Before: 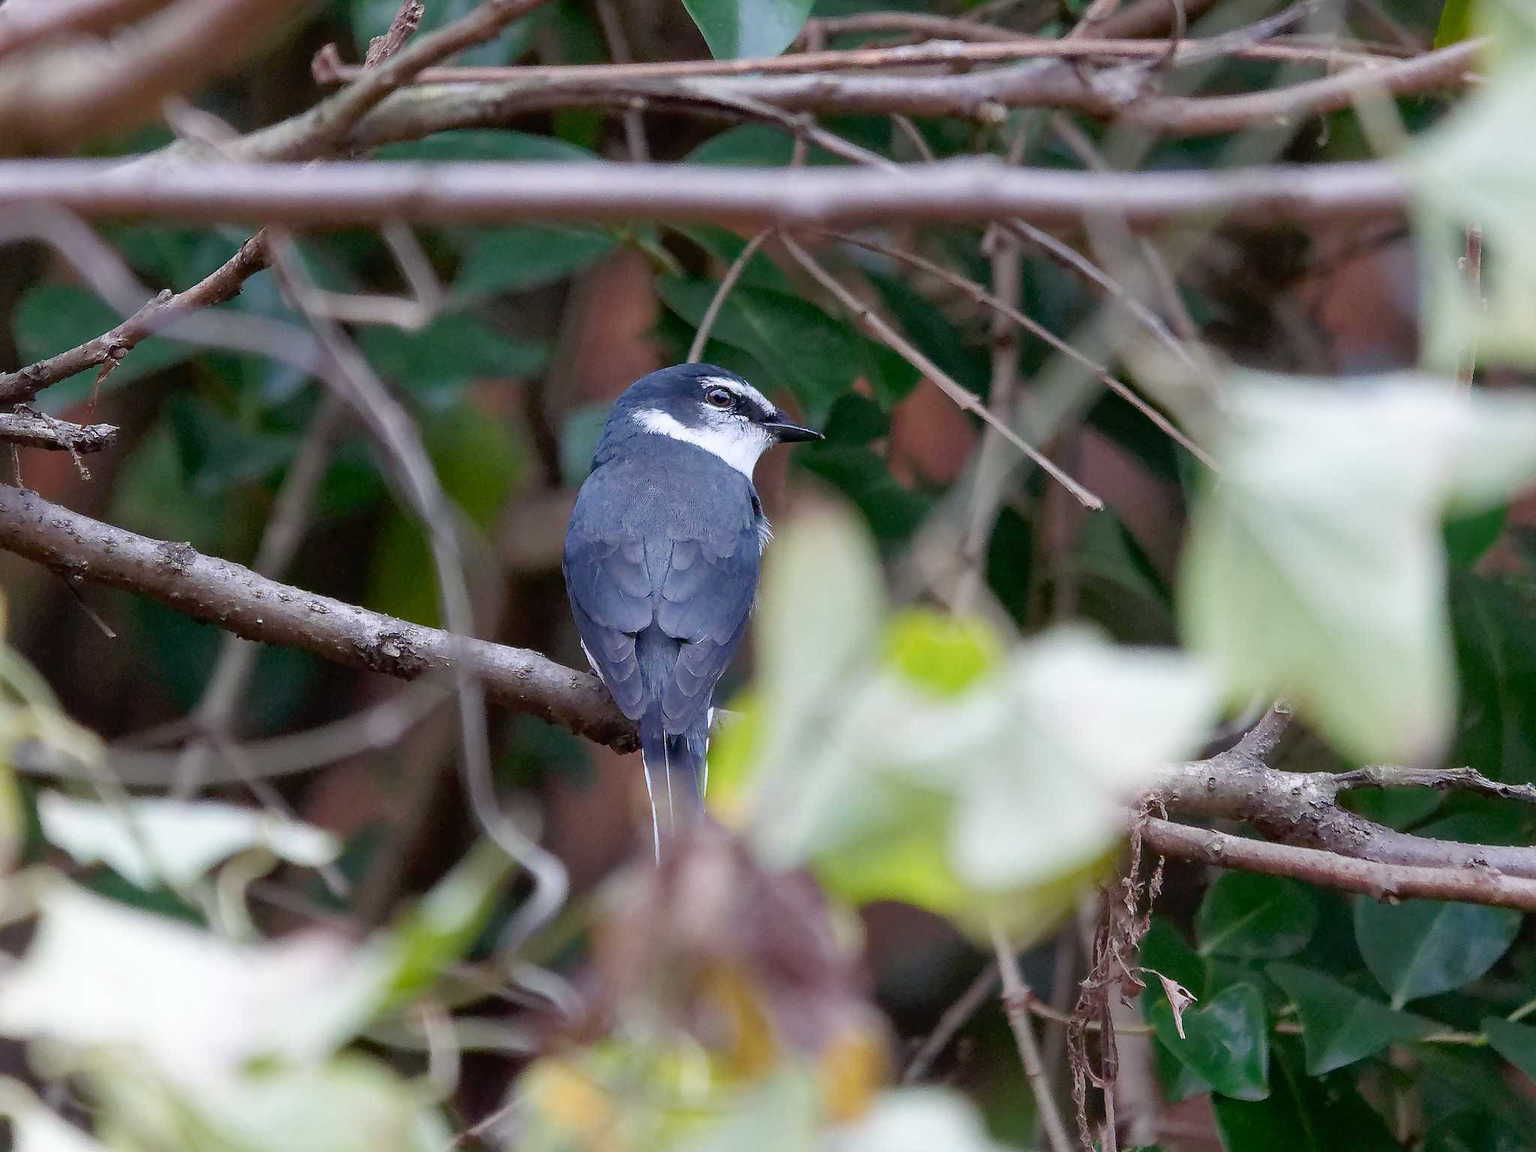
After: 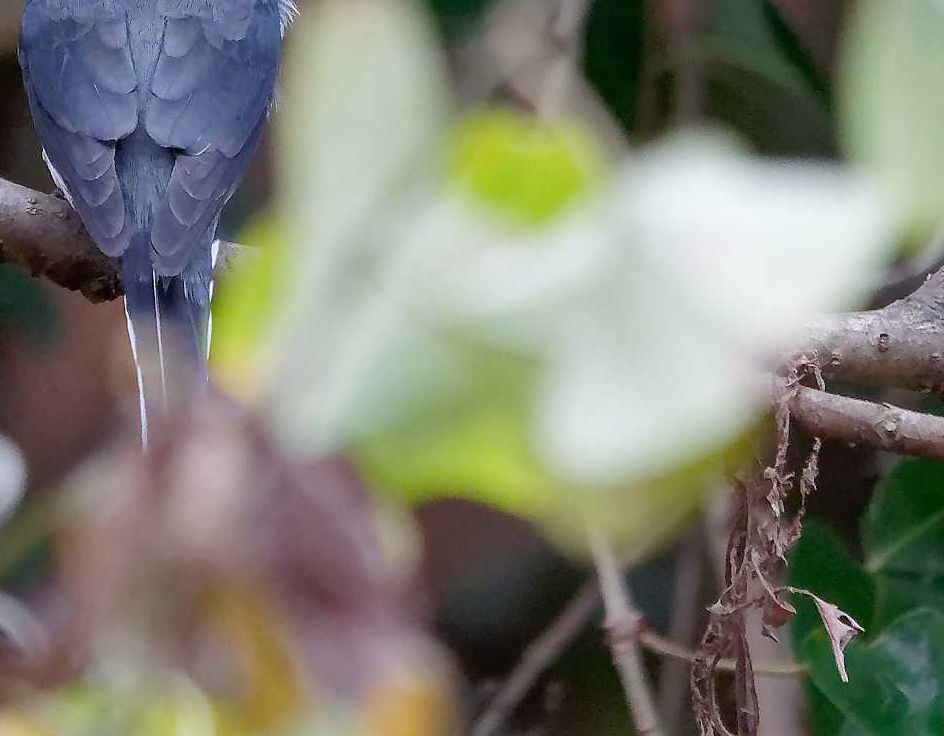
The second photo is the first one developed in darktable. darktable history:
crop: left 35.785%, top 45.833%, right 18.119%, bottom 6.204%
